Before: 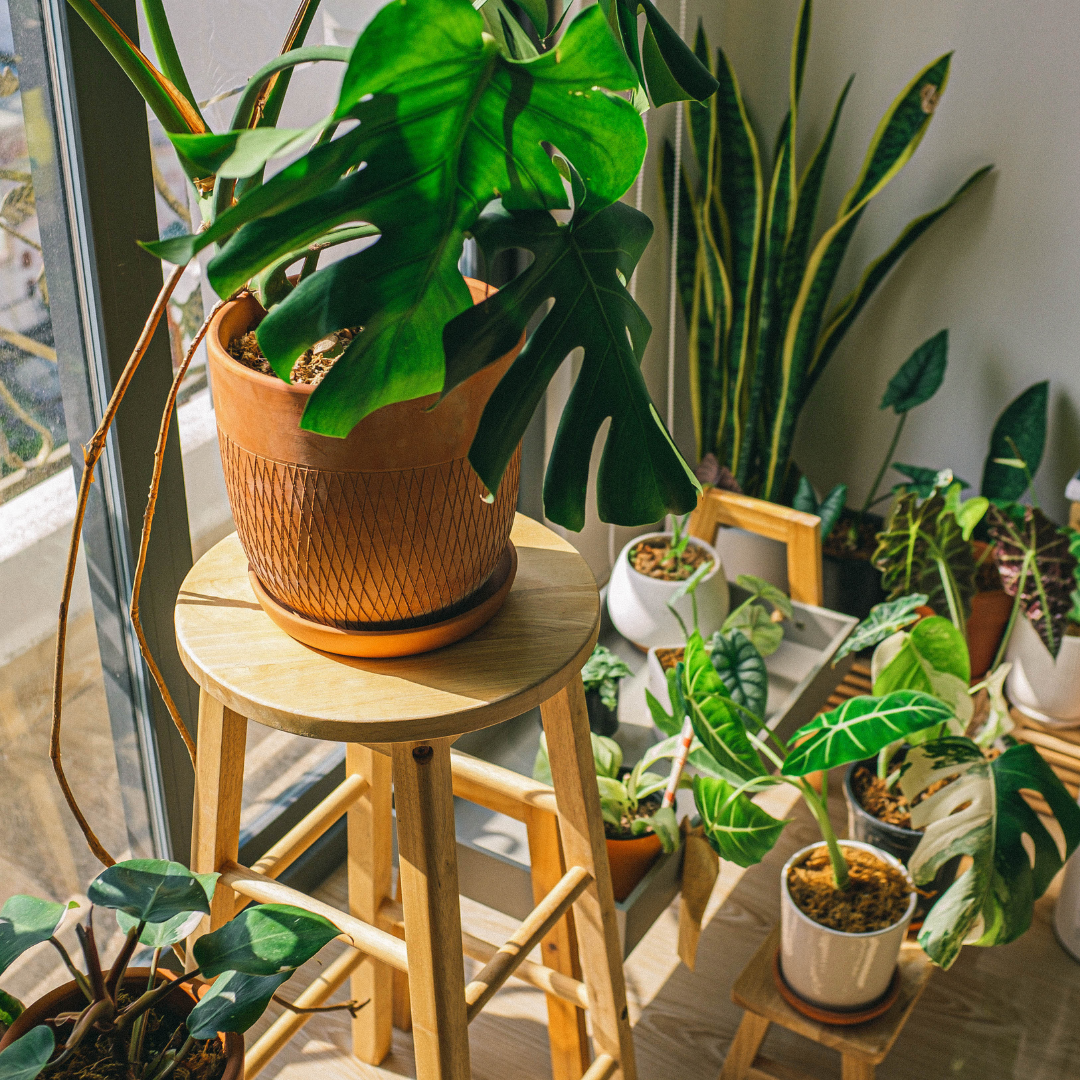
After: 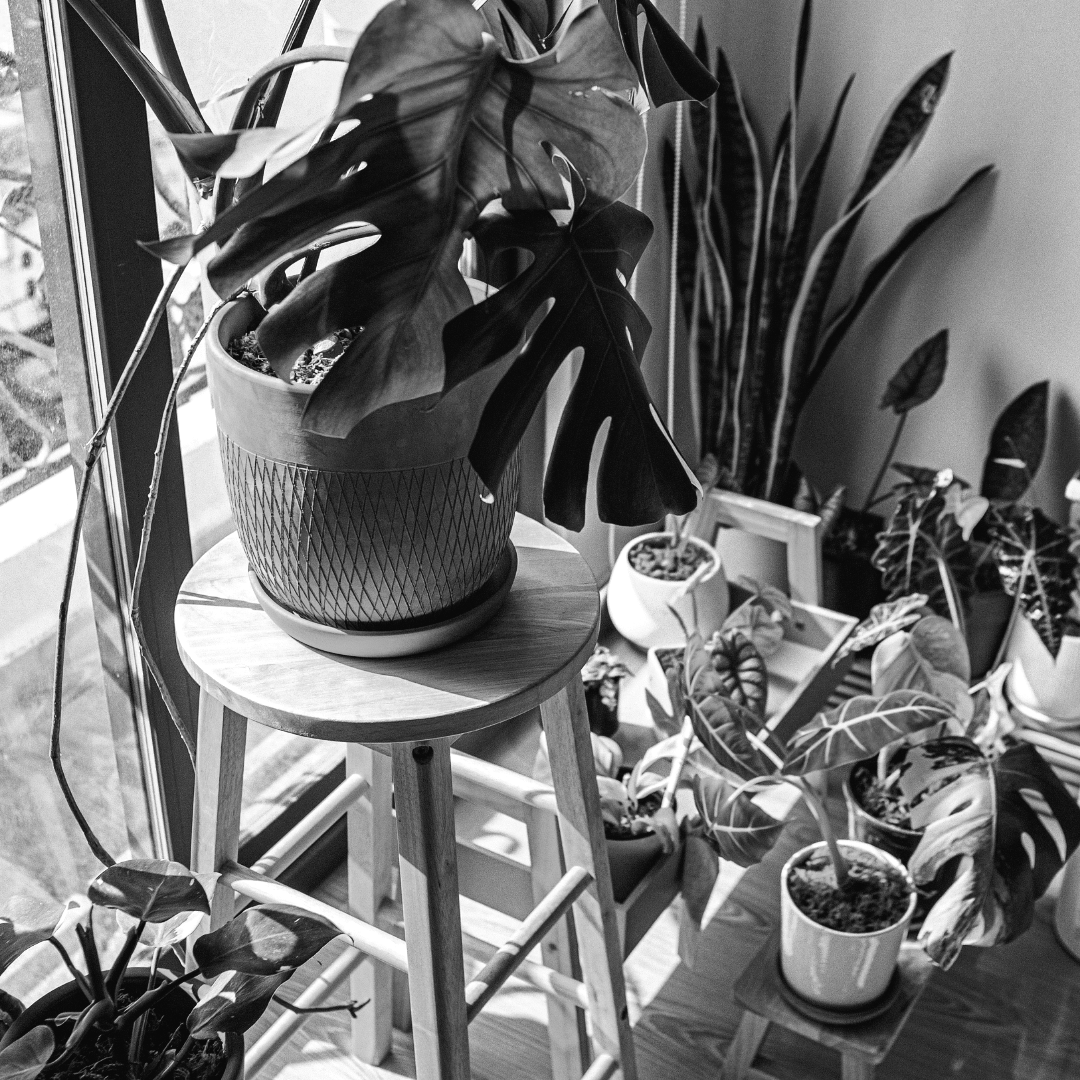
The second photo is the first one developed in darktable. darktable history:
tone equalizer: -8 EV -0.75 EV, -7 EV -0.7 EV, -6 EV -0.6 EV, -5 EV -0.4 EV, -3 EV 0.4 EV, -2 EV 0.6 EV, -1 EV 0.7 EV, +0 EV 0.75 EV, edges refinement/feathering 500, mask exposure compensation -1.57 EV, preserve details no
monochrome: on, module defaults
color zones: curves: ch0 [(0.203, 0.433) (0.607, 0.517) (0.697, 0.696) (0.705, 0.897)]
tone curve: curves: ch0 [(0, 0) (0.003, 0.022) (0.011, 0.025) (0.025, 0.025) (0.044, 0.029) (0.069, 0.042) (0.1, 0.068) (0.136, 0.118) (0.177, 0.176) (0.224, 0.233) (0.277, 0.299) (0.335, 0.371) (0.399, 0.448) (0.468, 0.526) (0.543, 0.605) (0.623, 0.684) (0.709, 0.775) (0.801, 0.869) (0.898, 0.957) (1, 1)], preserve colors none
color balance rgb: perceptual saturation grading › global saturation 35%, perceptual saturation grading › highlights -25%, perceptual saturation grading › shadows 50%
color correction: highlights a* 4.02, highlights b* 4.98, shadows a* -7.55, shadows b* 4.98
